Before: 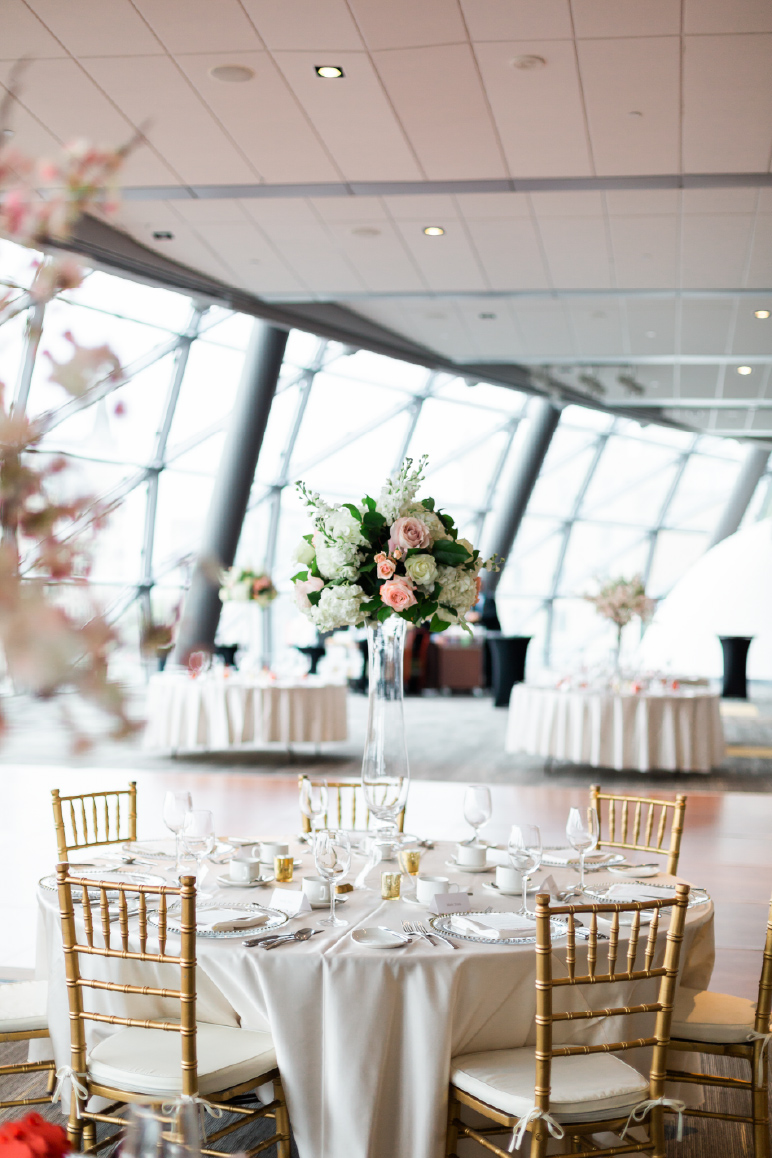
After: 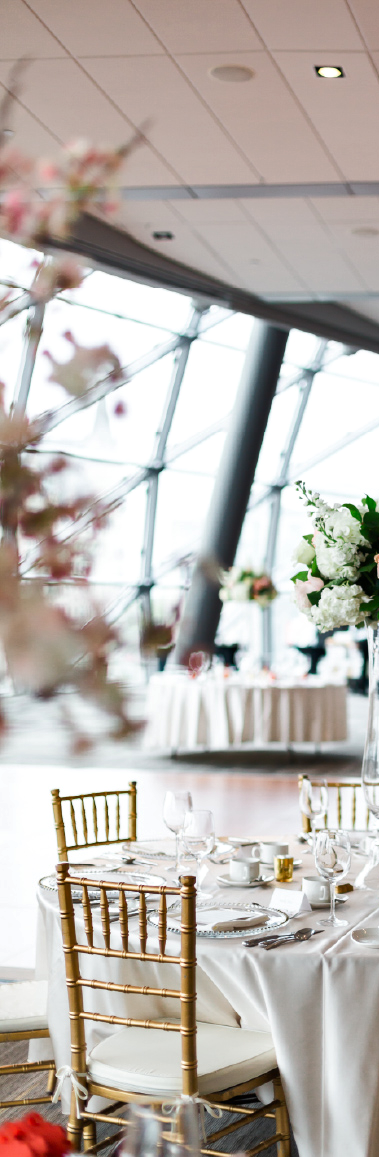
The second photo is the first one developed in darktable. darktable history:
crop and rotate: left 0%, top 0%, right 50.845%
shadows and highlights: shadows 12, white point adjustment 1.2, soften with gaussian
